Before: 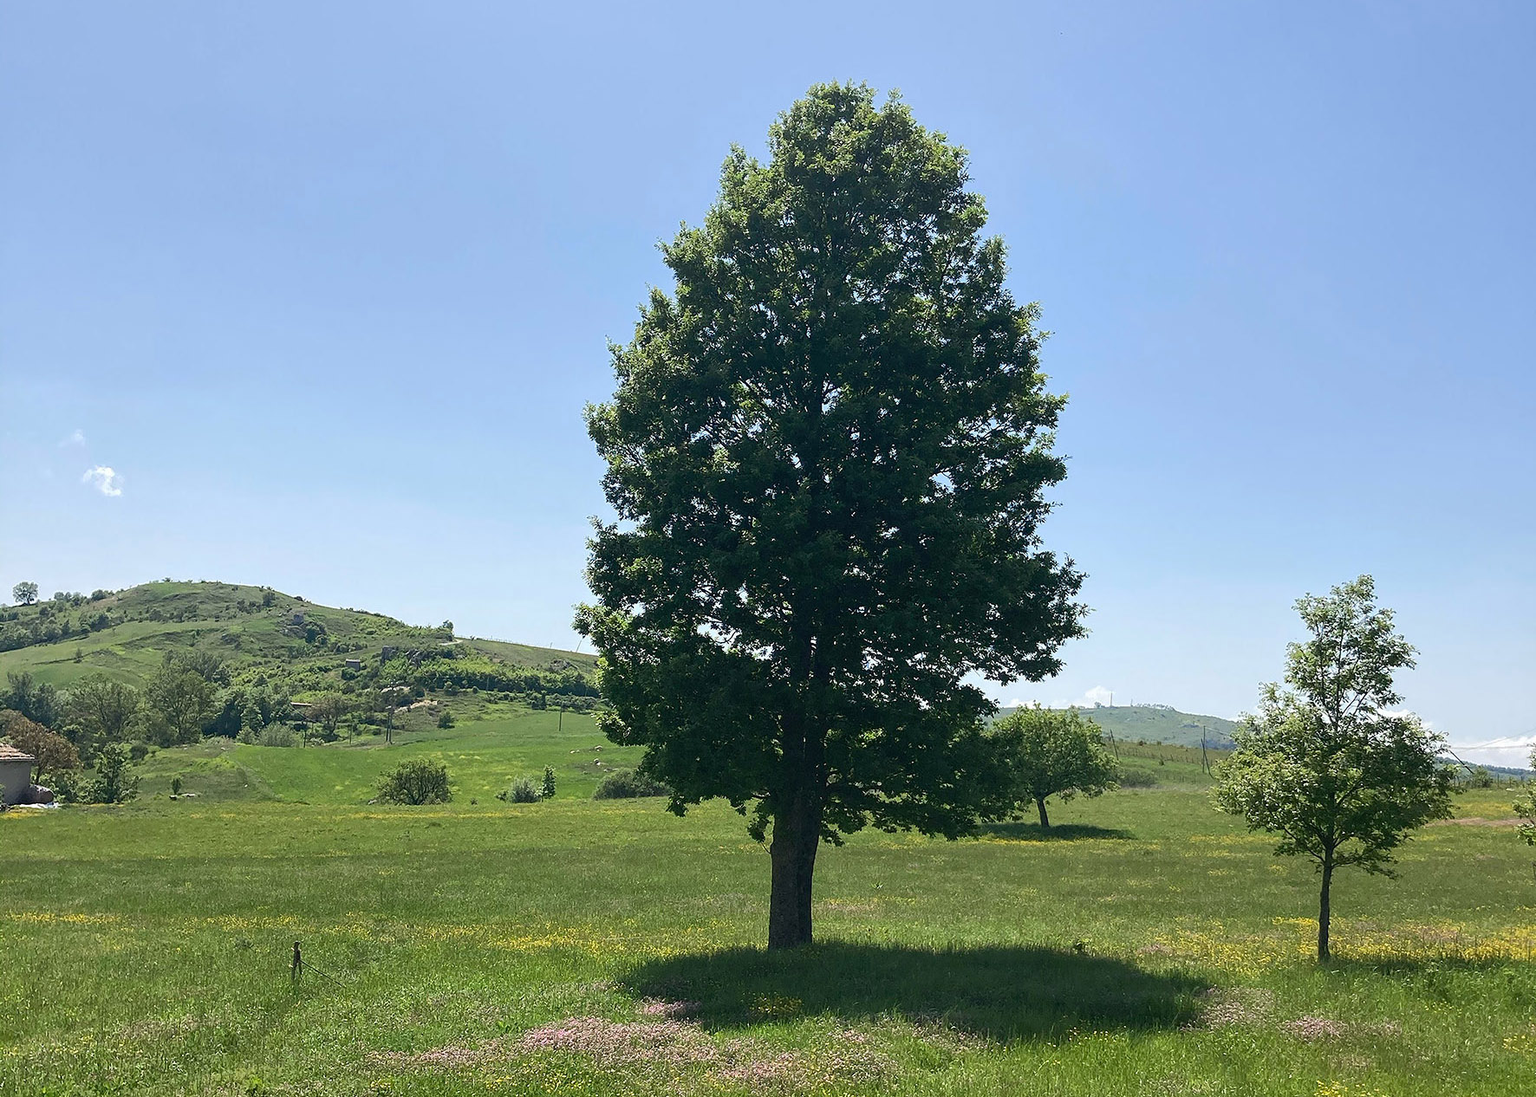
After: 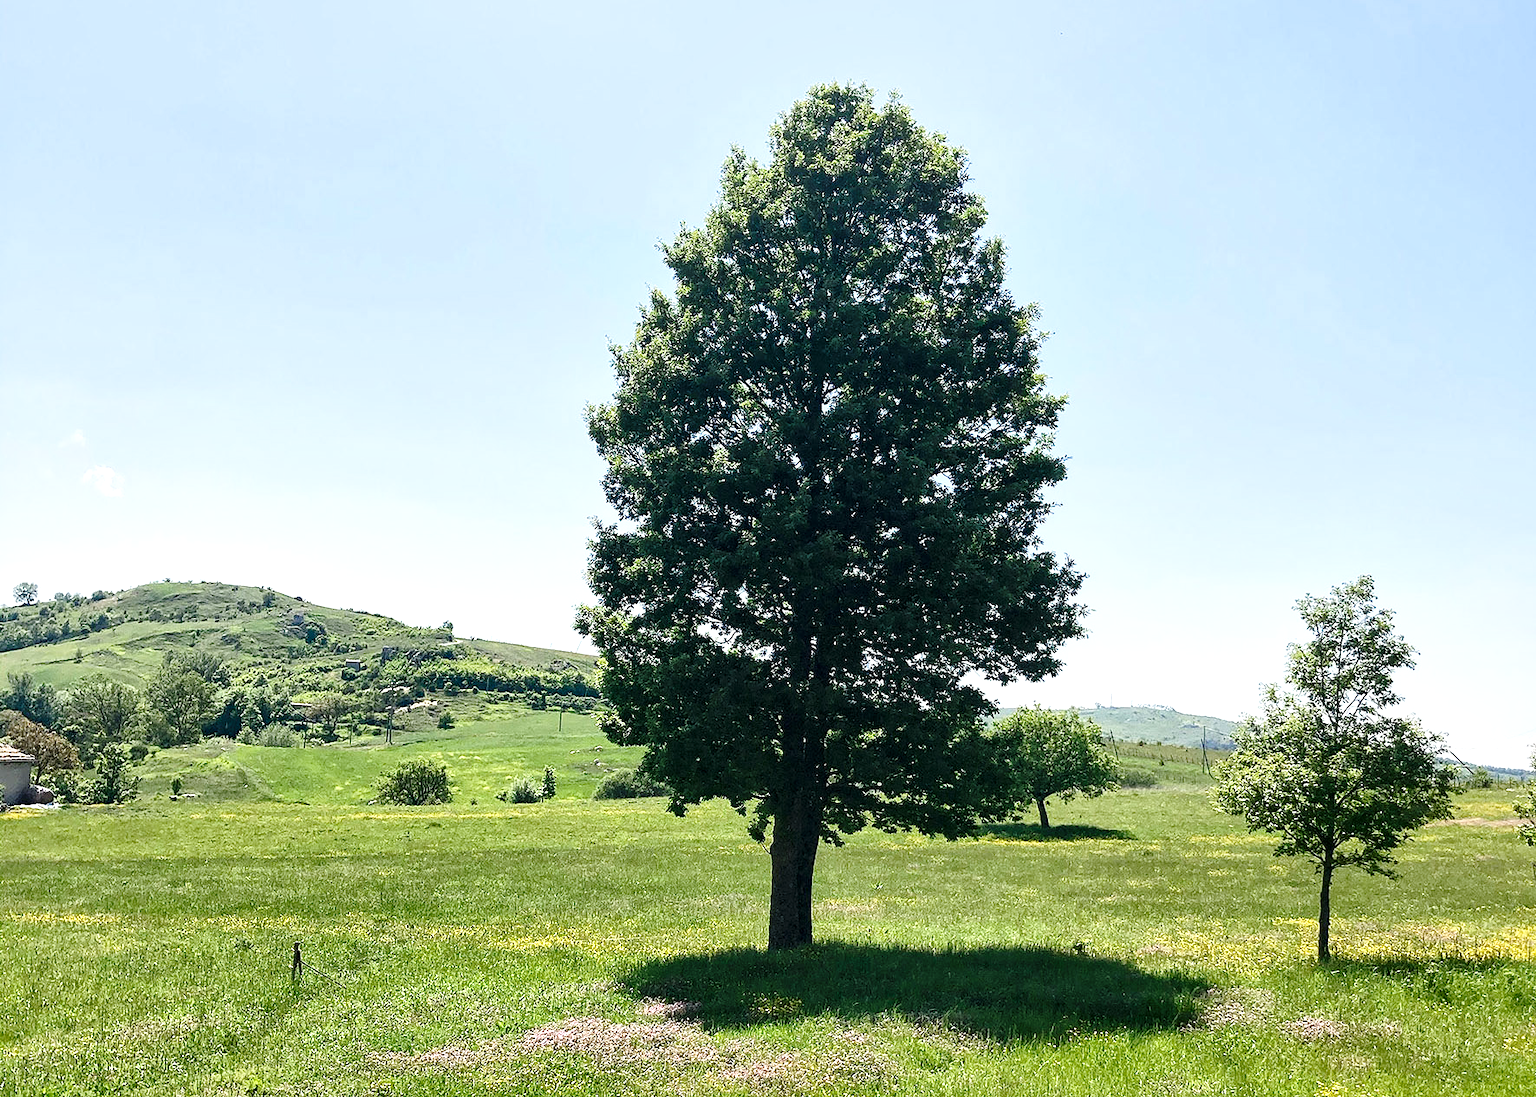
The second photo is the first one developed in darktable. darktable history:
base curve: curves: ch0 [(0, 0) (0.028, 0.03) (0.121, 0.232) (0.46, 0.748) (0.859, 0.968) (1, 1)], preserve colors none
local contrast: mode bilateral grid, contrast 25, coarseness 60, detail 151%, midtone range 0.2
levels: levels [0.016, 0.492, 0.969]
